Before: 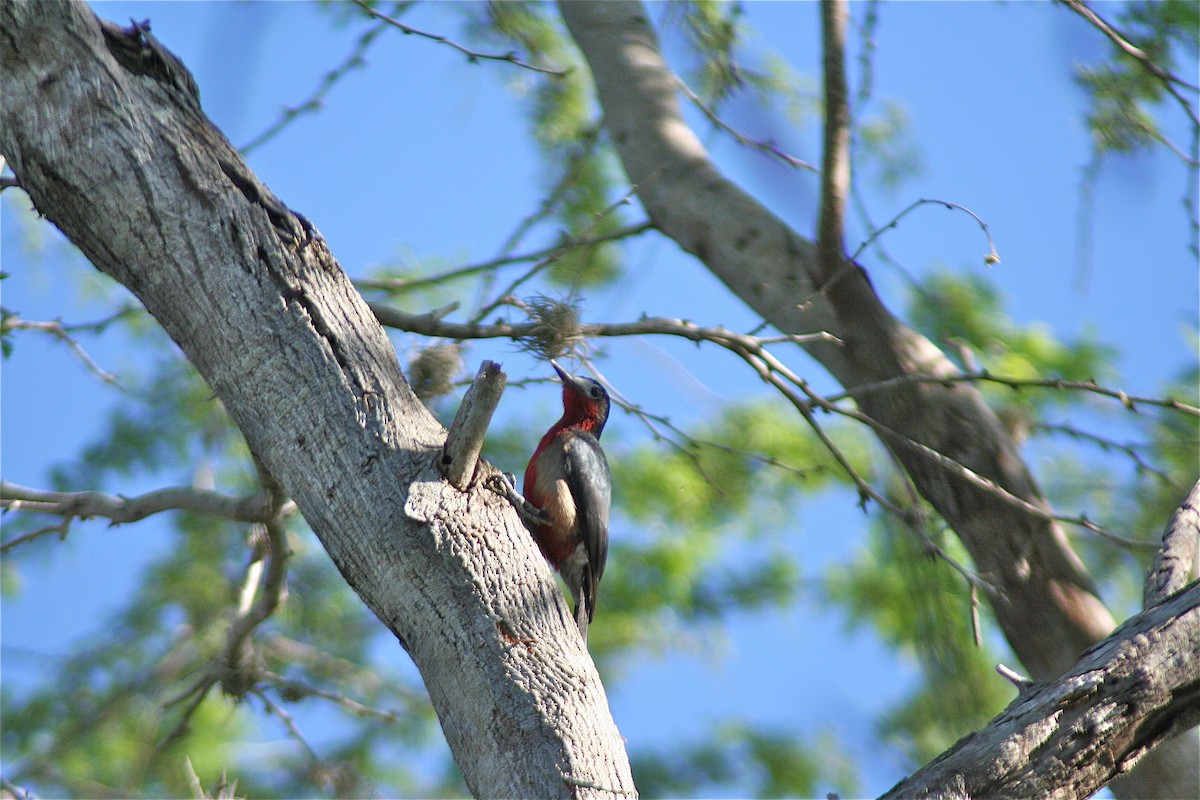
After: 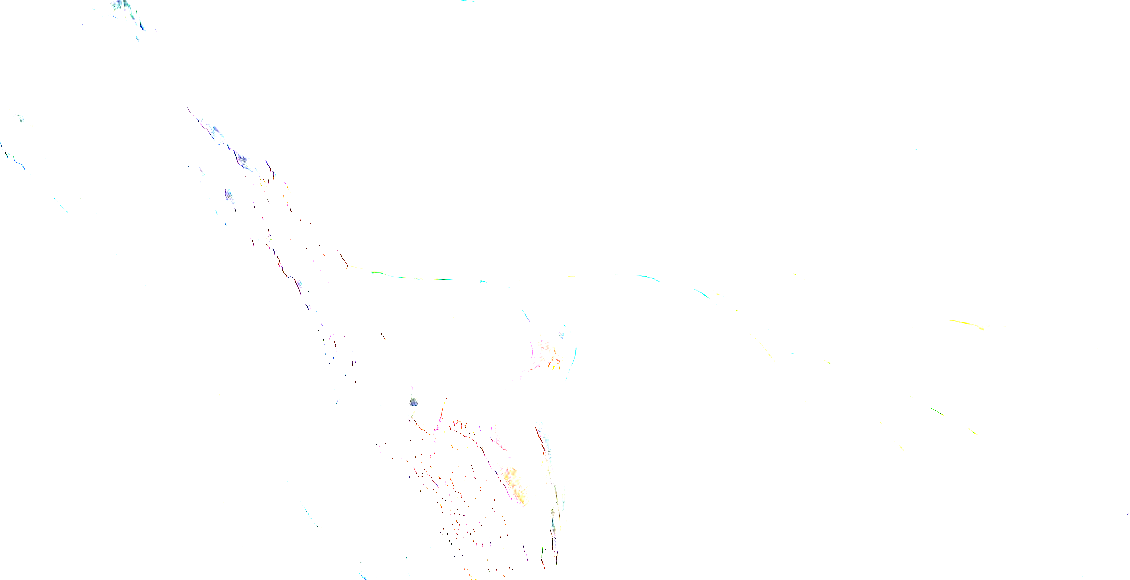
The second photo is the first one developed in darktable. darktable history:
exposure: exposure 7.923 EV, compensate exposure bias true, compensate highlight preservation false
crop: left 2.793%, top 7.278%, right 2.991%, bottom 20.138%
